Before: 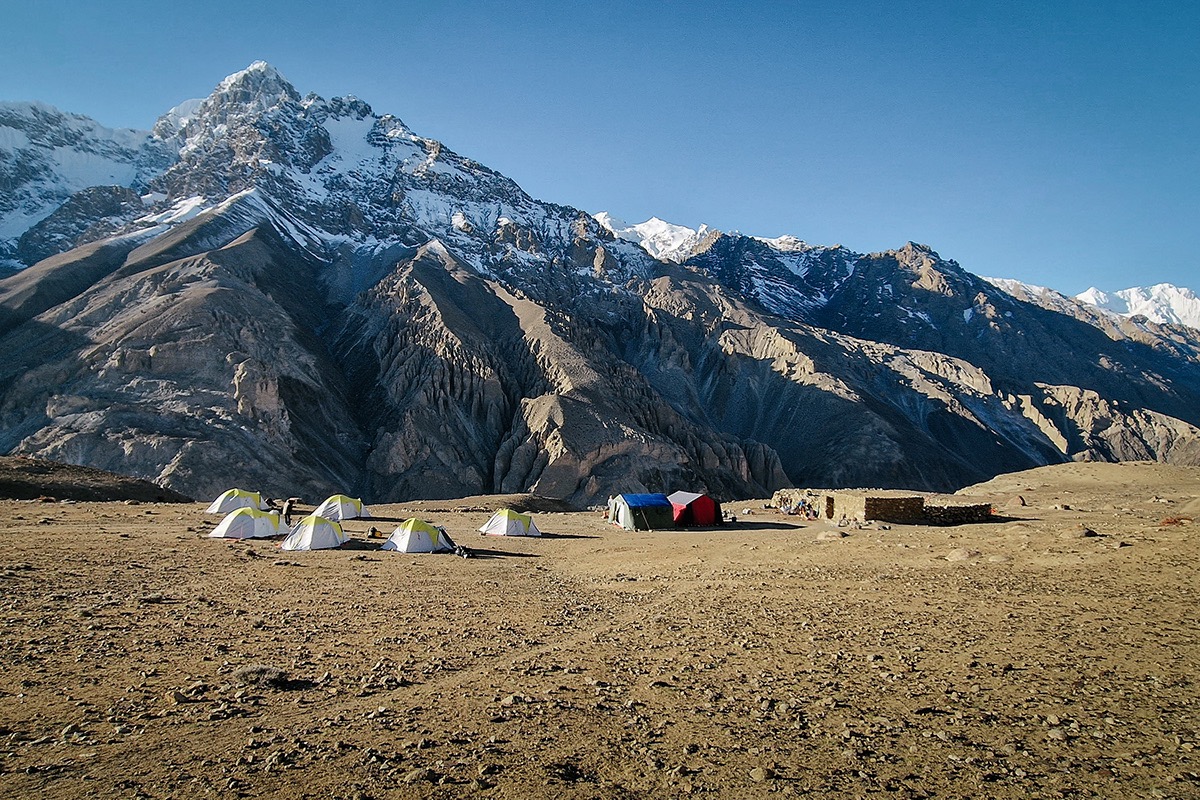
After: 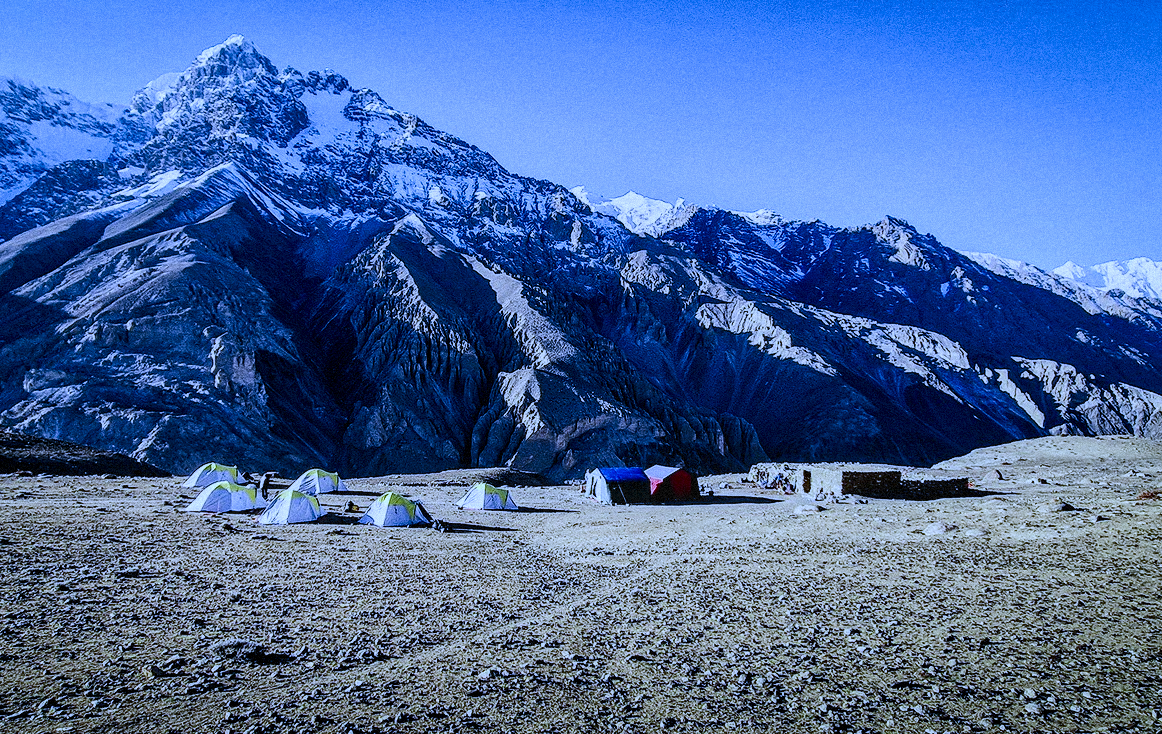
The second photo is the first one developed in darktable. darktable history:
filmic rgb: black relative exposure -7.32 EV, white relative exposure 5.09 EV, hardness 3.2
crop: left 1.964%, top 3.251%, right 1.122%, bottom 4.933%
contrast brightness saturation: contrast 0.4, brightness 0.05, saturation 0.25
white balance: red 0.766, blue 1.537
grain: mid-tones bias 0%
local contrast: detail 130%
contrast equalizer: y [[0.5, 0.5, 0.472, 0.5, 0.5, 0.5], [0.5 ×6], [0.5 ×6], [0 ×6], [0 ×6]]
